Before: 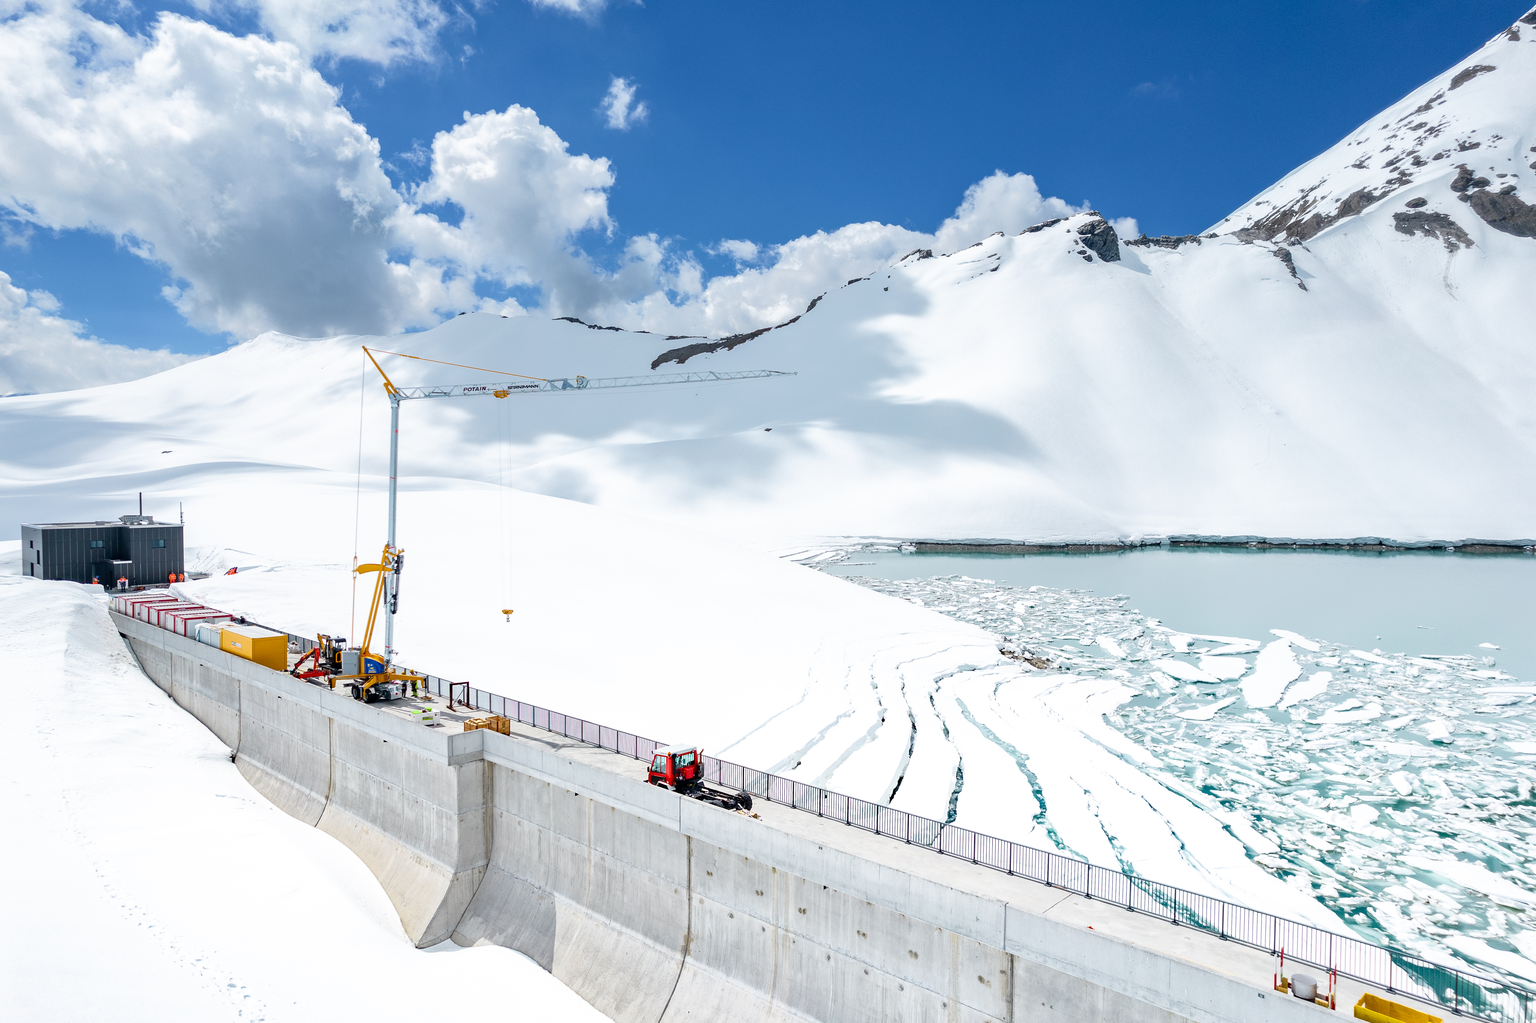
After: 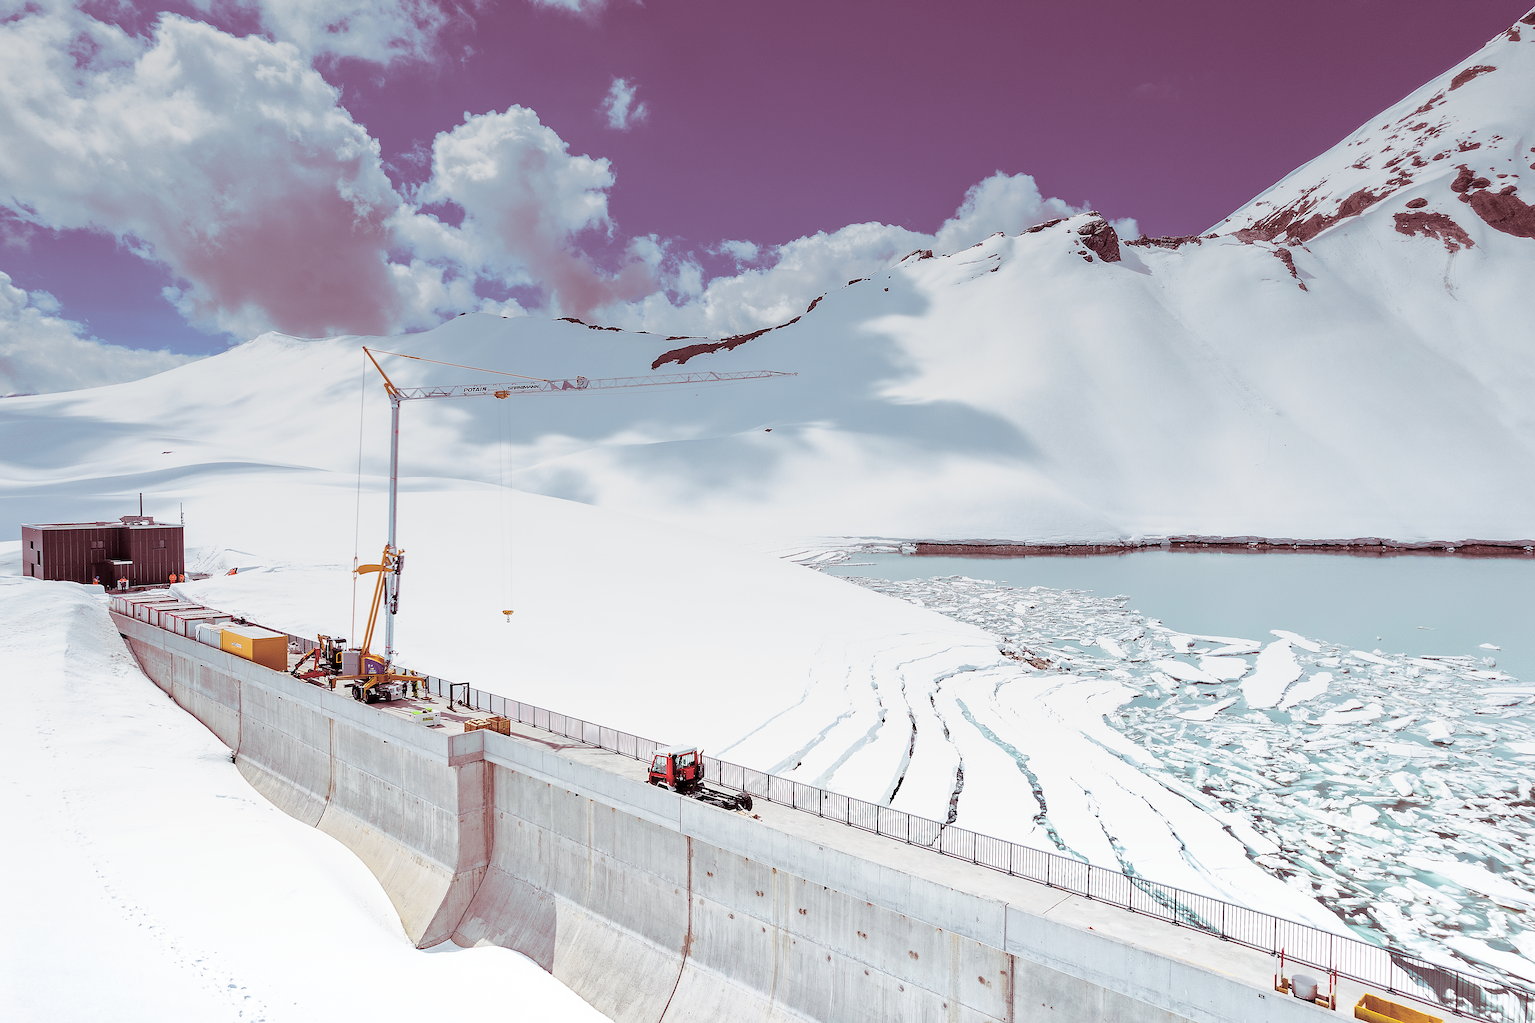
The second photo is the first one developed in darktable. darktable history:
split-toning: highlights › hue 187.2°, highlights › saturation 0.83, balance -68.05, compress 56.43%
graduated density: on, module defaults
sharpen: radius 1.4, amount 1.25, threshold 0.7
